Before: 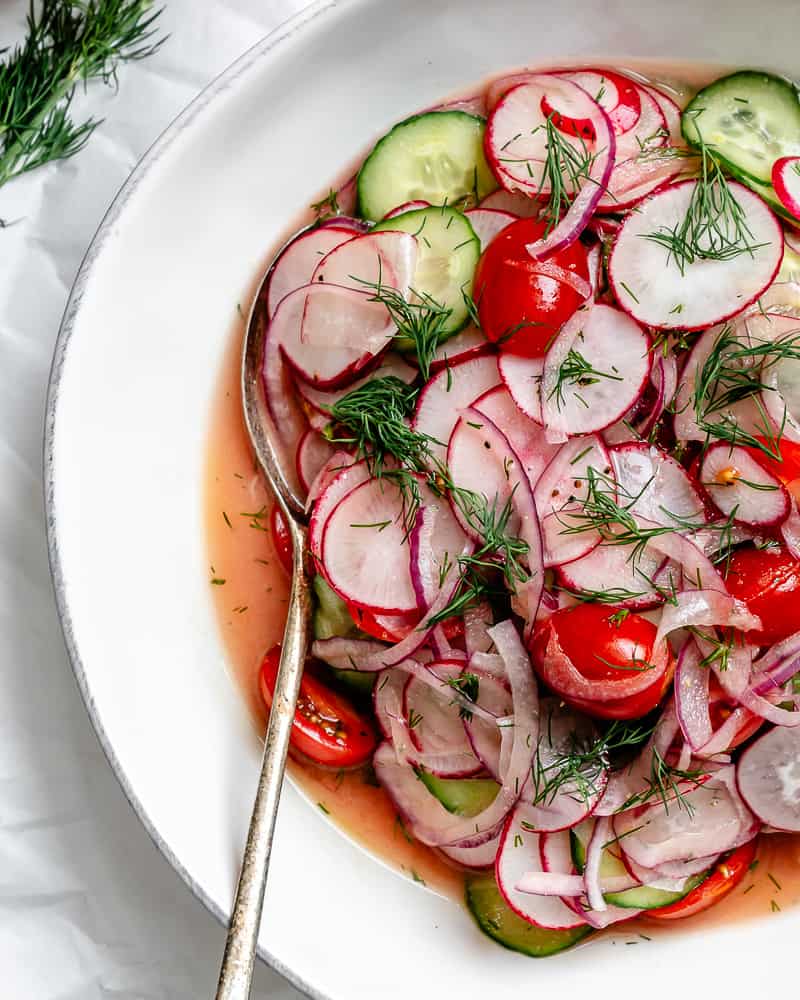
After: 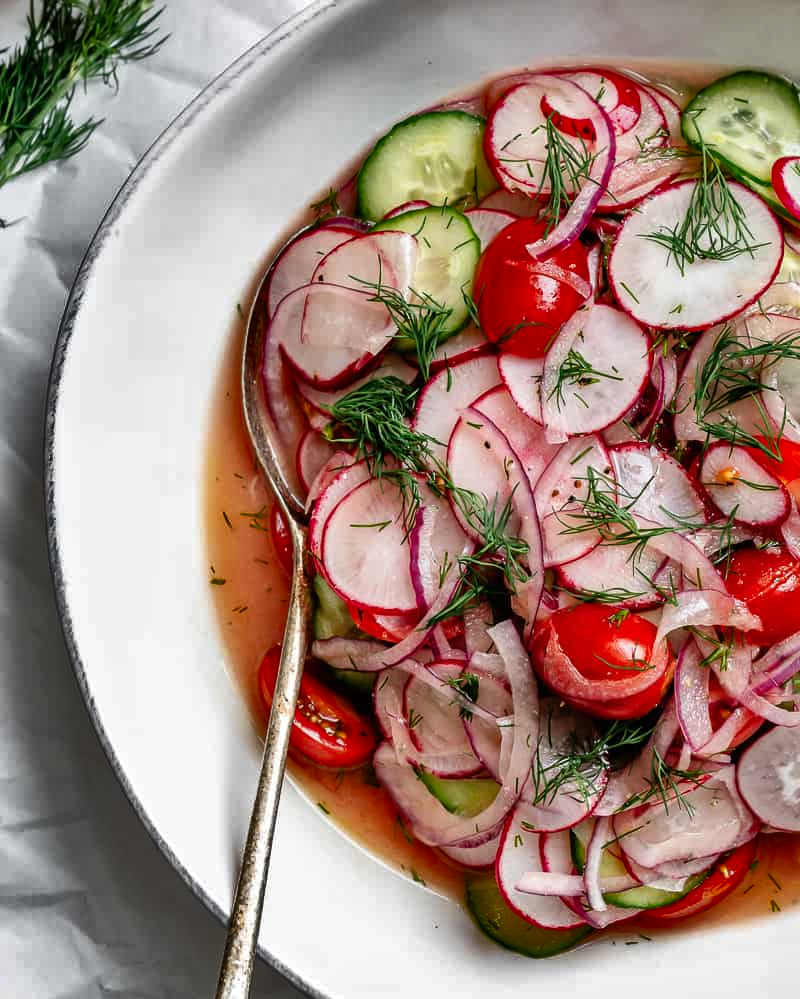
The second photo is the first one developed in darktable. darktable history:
shadows and highlights: shadows 24.68, highlights -78.52, soften with gaussian
crop: bottom 0.062%
